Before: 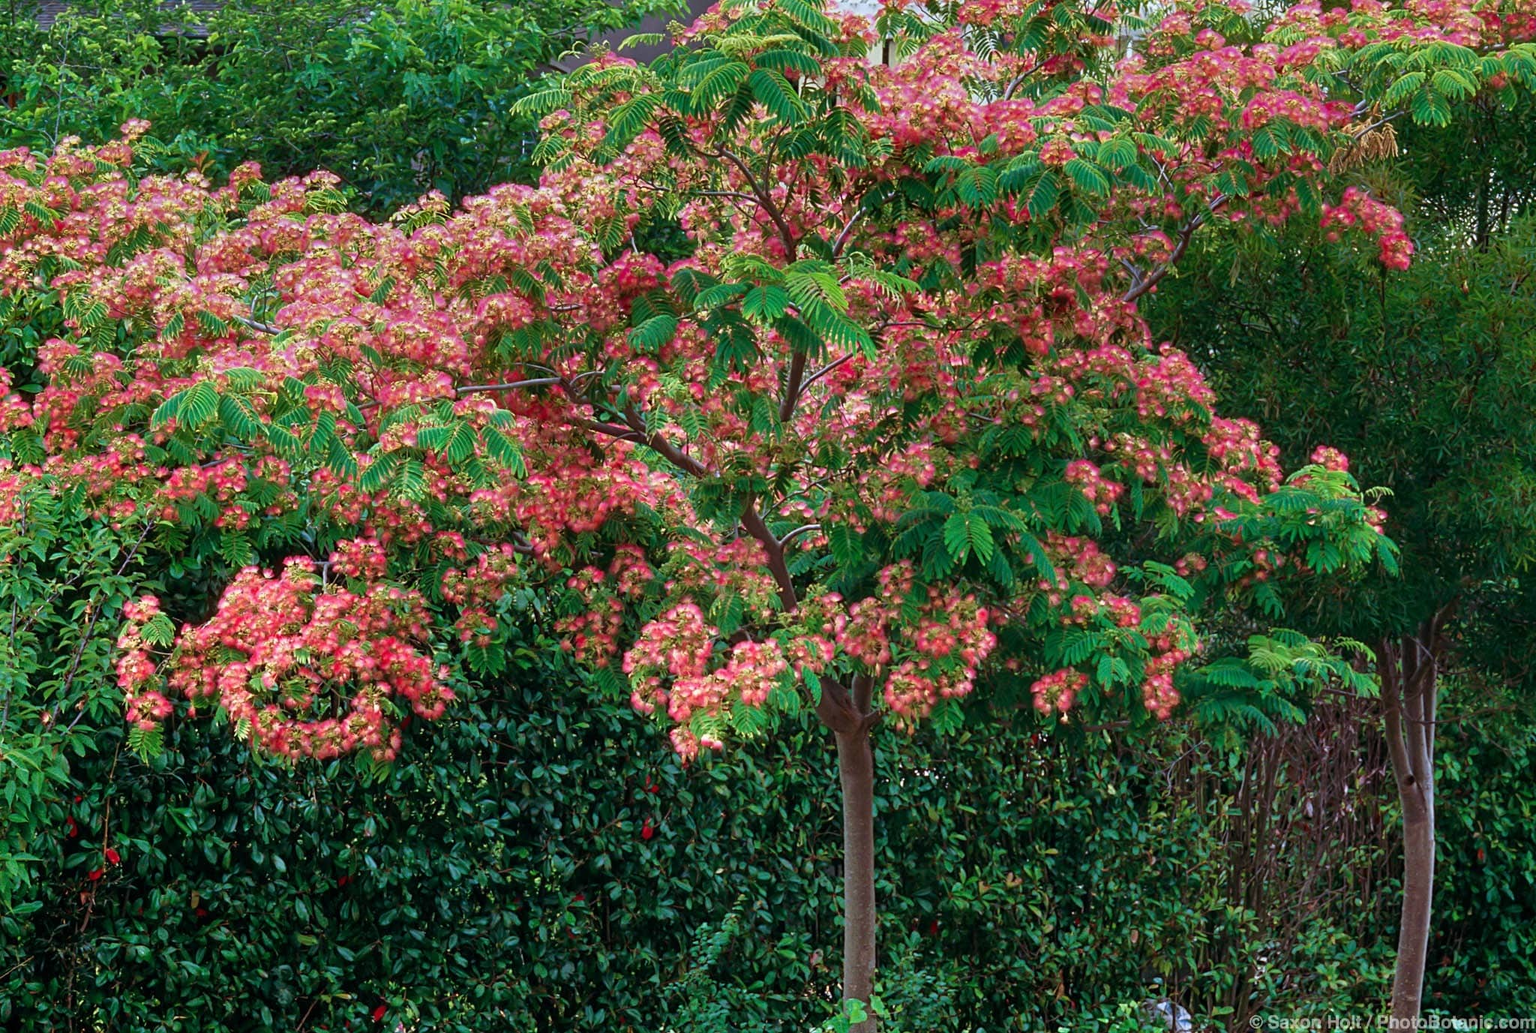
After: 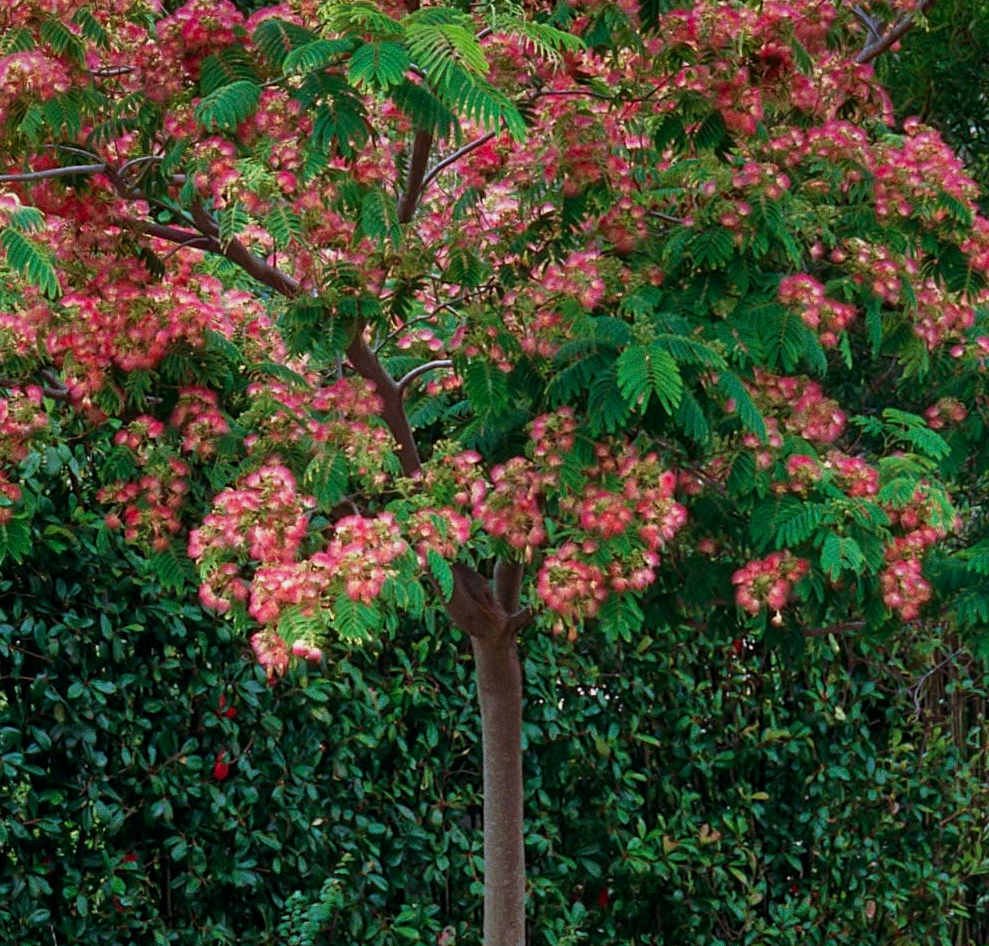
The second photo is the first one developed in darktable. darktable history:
exposure: black level correction 0.001, exposure -0.2 EV, compensate highlight preservation false
crop: left 31.379%, top 24.658%, right 20.326%, bottom 6.628%
grain: coarseness 0.09 ISO
